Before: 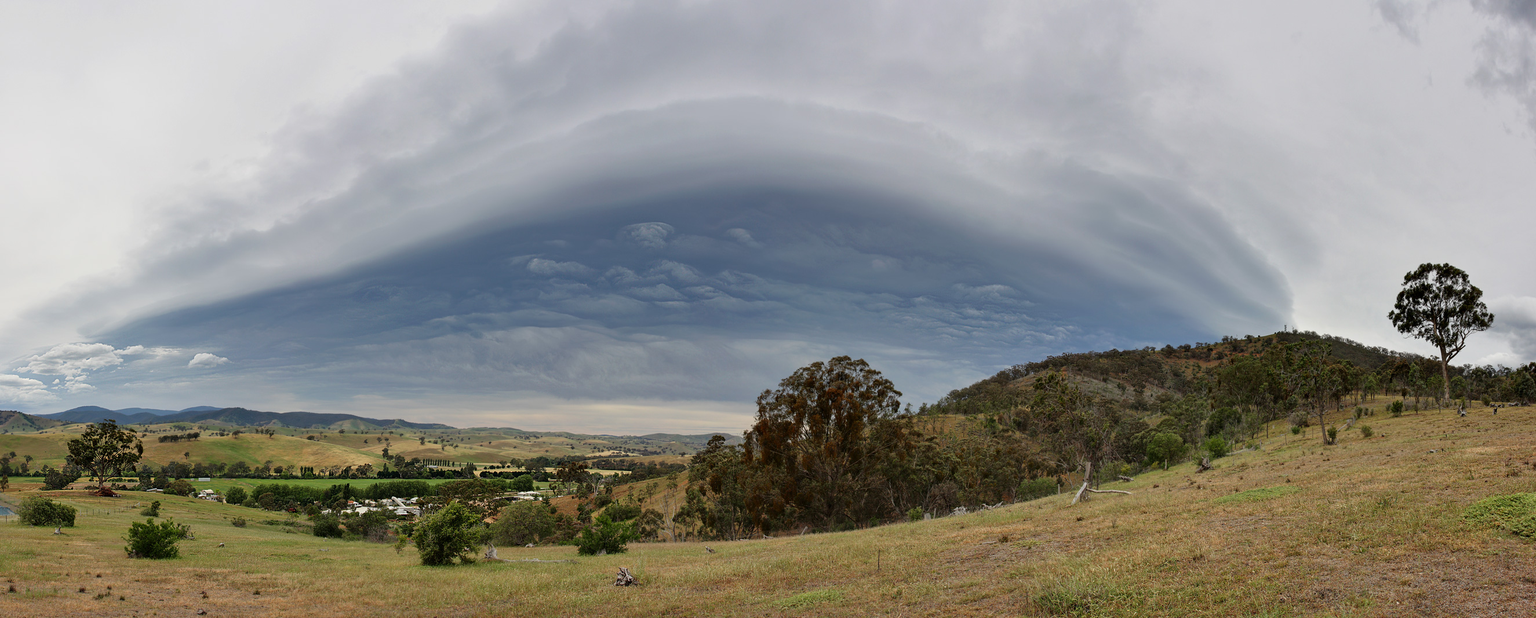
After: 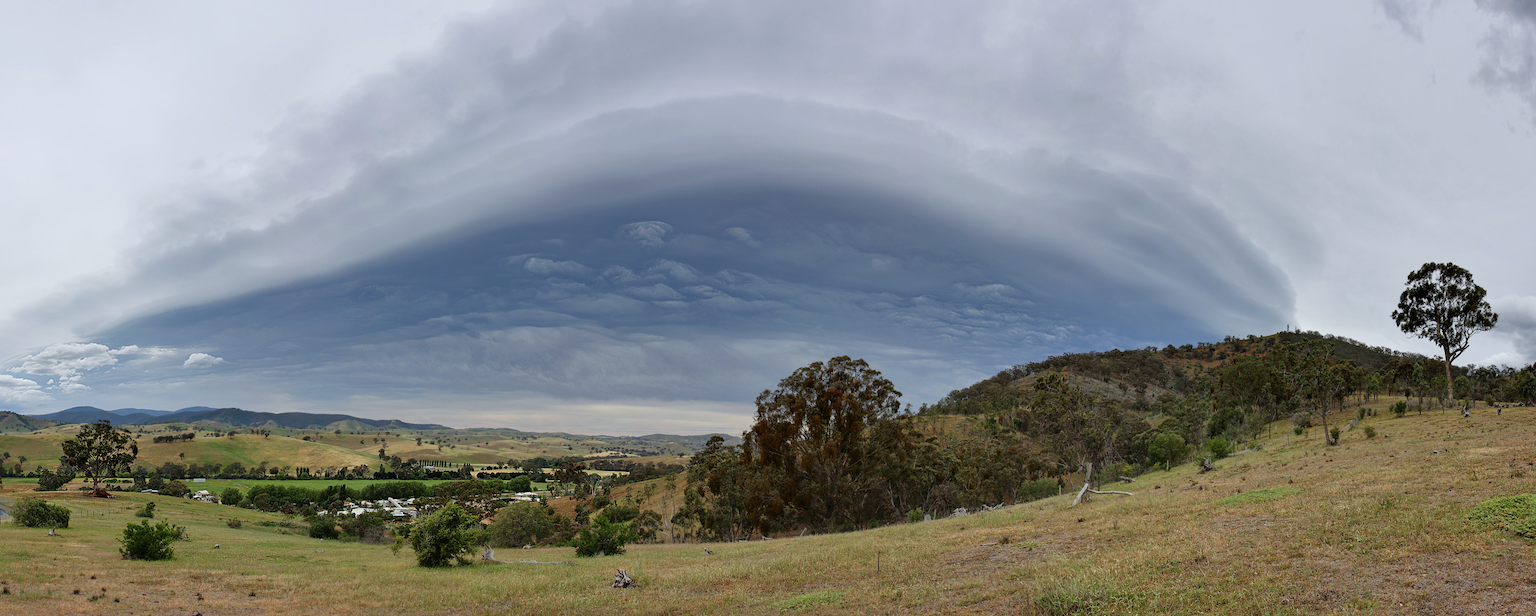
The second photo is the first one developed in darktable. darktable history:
white balance: red 0.967, blue 1.049
crop: left 0.434%, top 0.485%, right 0.244%, bottom 0.386%
